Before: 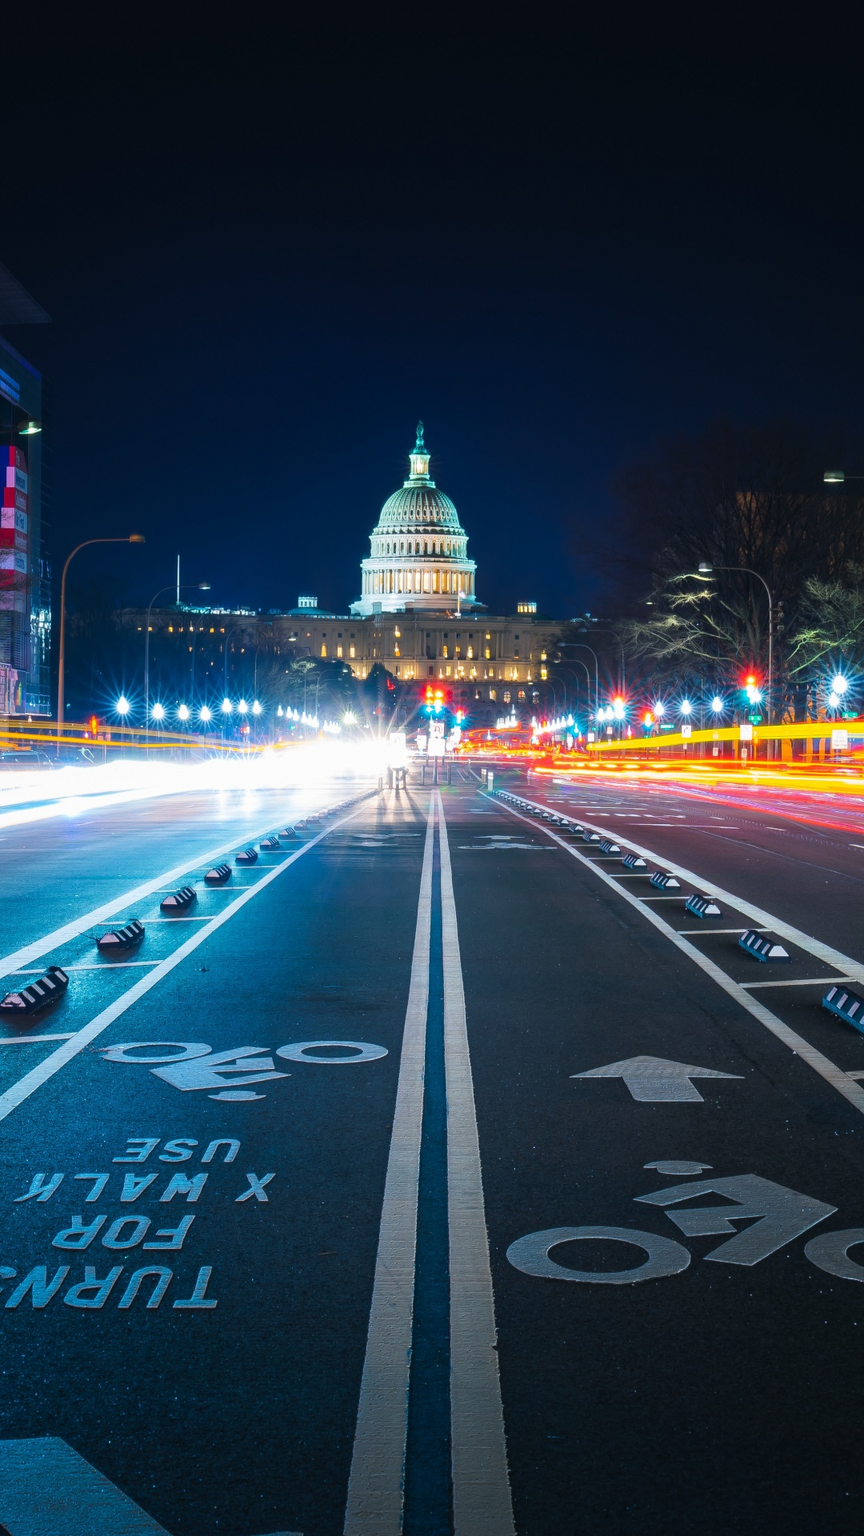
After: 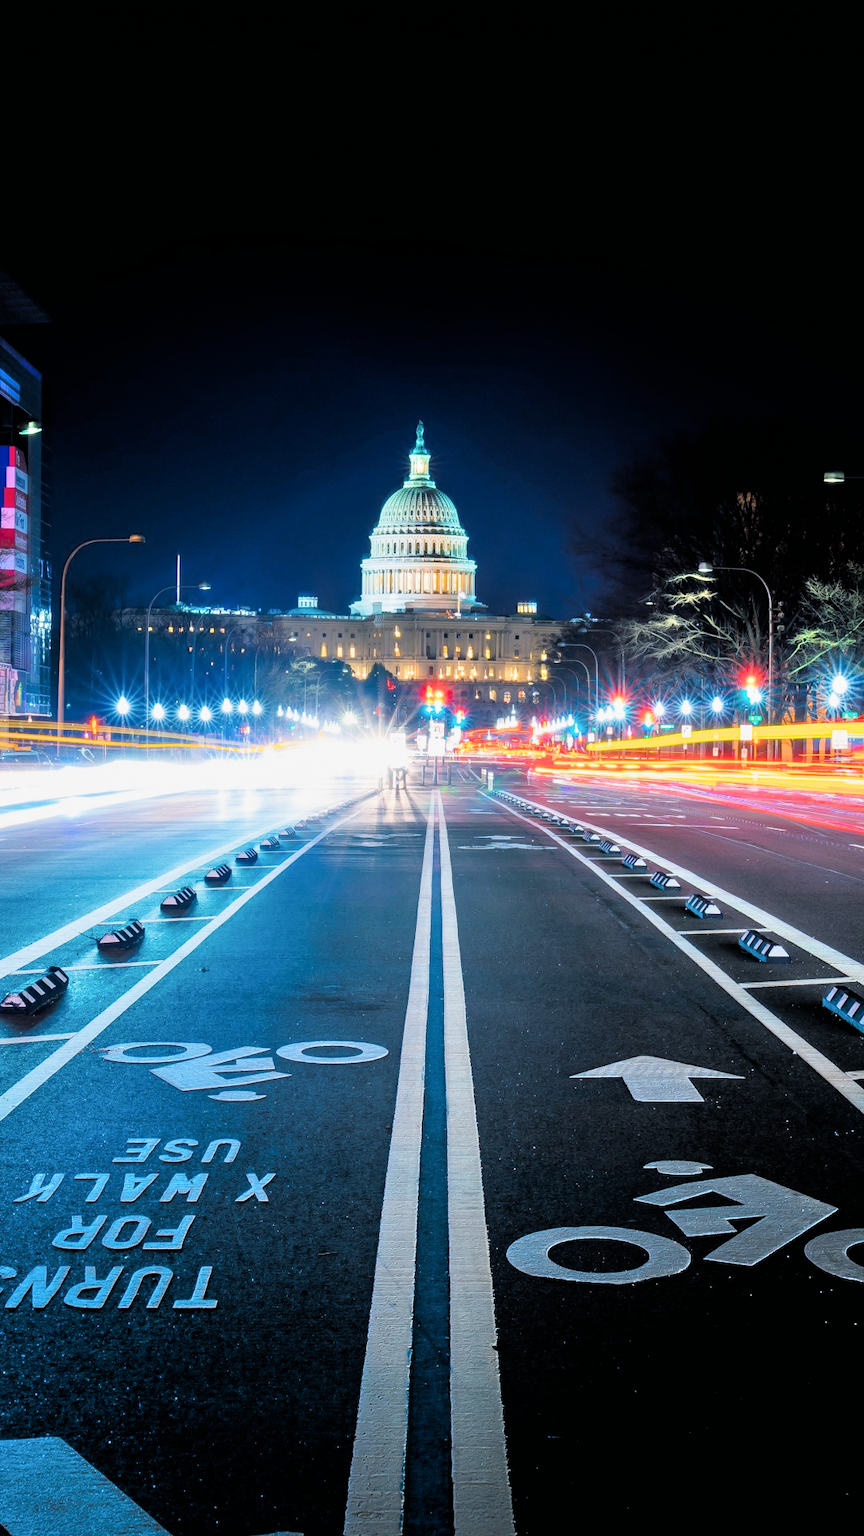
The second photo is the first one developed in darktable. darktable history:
tone equalizer: -7 EV 0.15 EV, -6 EV 0.6 EV, -5 EV 1.15 EV, -4 EV 1.33 EV, -3 EV 1.15 EV, -2 EV 0.6 EV, -1 EV 0.15 EV, mask exposure compensation -0.5 EV
filmic rgb: black relative exposure -4 EV, white relative exposure 3 EV, hardness 3.02, contrast 1.5
